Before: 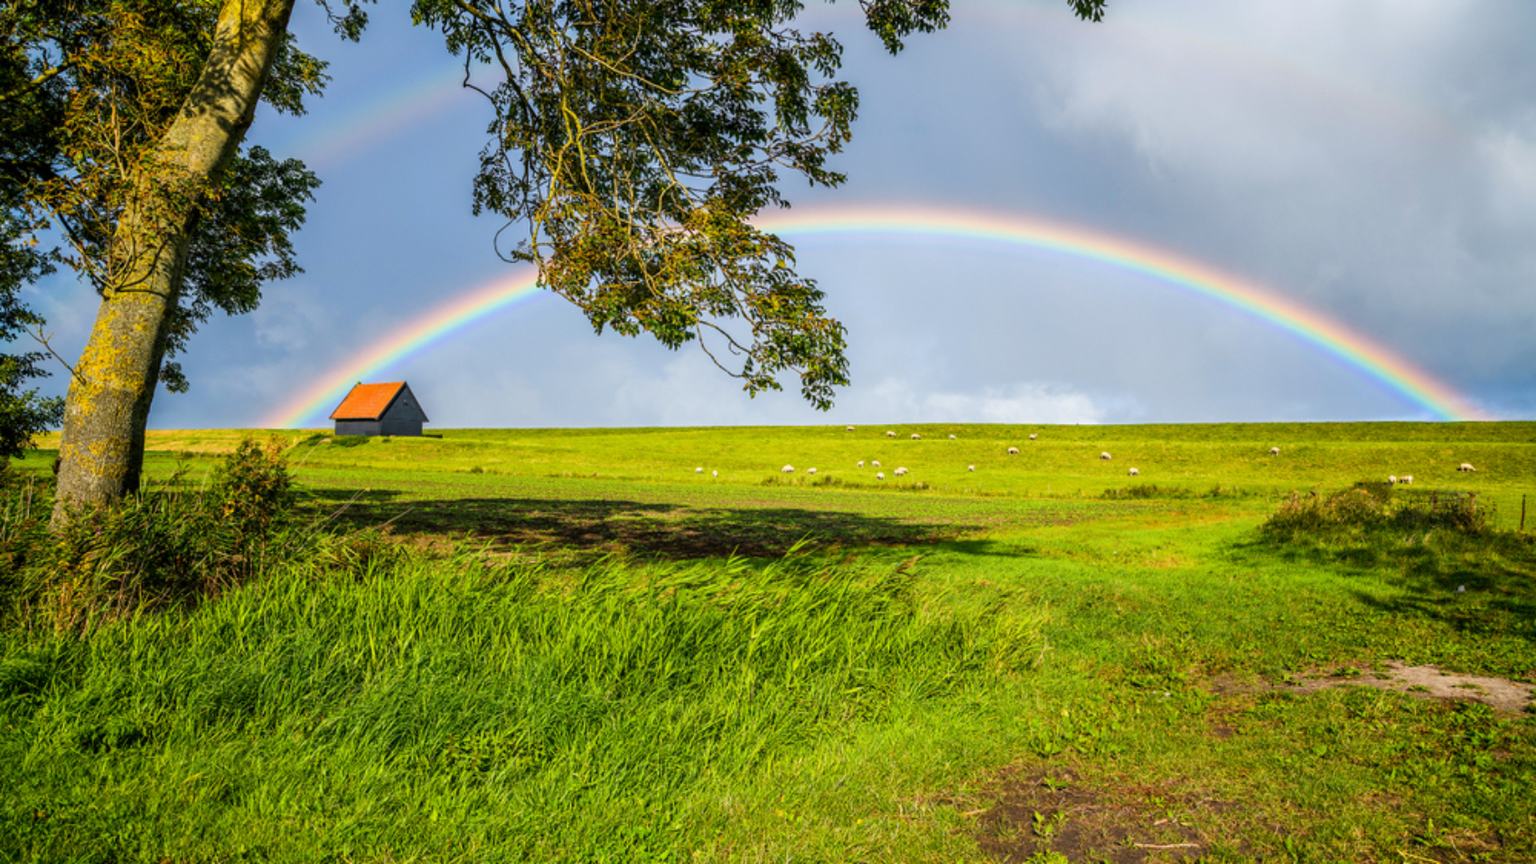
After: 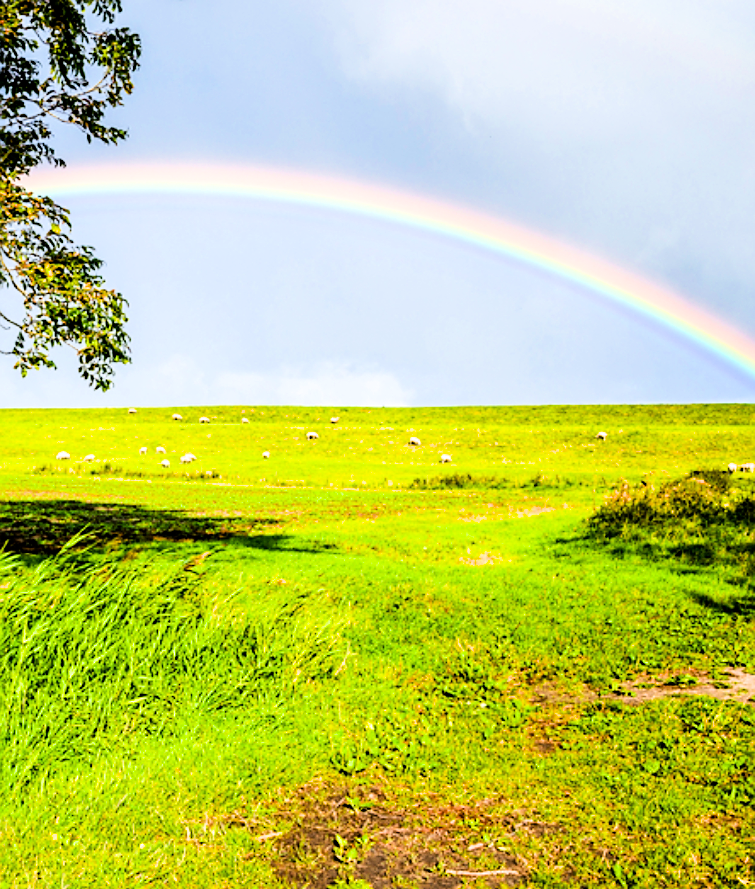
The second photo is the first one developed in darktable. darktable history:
filmic rgb: black relative exposure -7.65 EV, white relative exposure 4.56 EV, hardness 3.61
exposure: black level correction 0, exposure 0.9 EV, compensate highlight preservation false
crop: left 47.628%, top 6.643%, right 7.874%
color balance: lift [0.991, 1, 1, 1], gamma [0.996, 1, 1, 1], input saturation 98.52%, contrast 20.34%, output saturation 103.72%
sharpen: on, module defaults
tone equalizer: -8 EV -0.417 EV, -7 EV -0.389 EV, -6 EV -0.333 EV, -5 EV -0.222 EV, -3 EV 0.222 EV, -2 EV 0.333 EV, -1 EV 0.389 EV, +0 EV 0.417 EV, edges refinement/feathering 500, mask exposure compensation -1.57 EV, preserve details no
